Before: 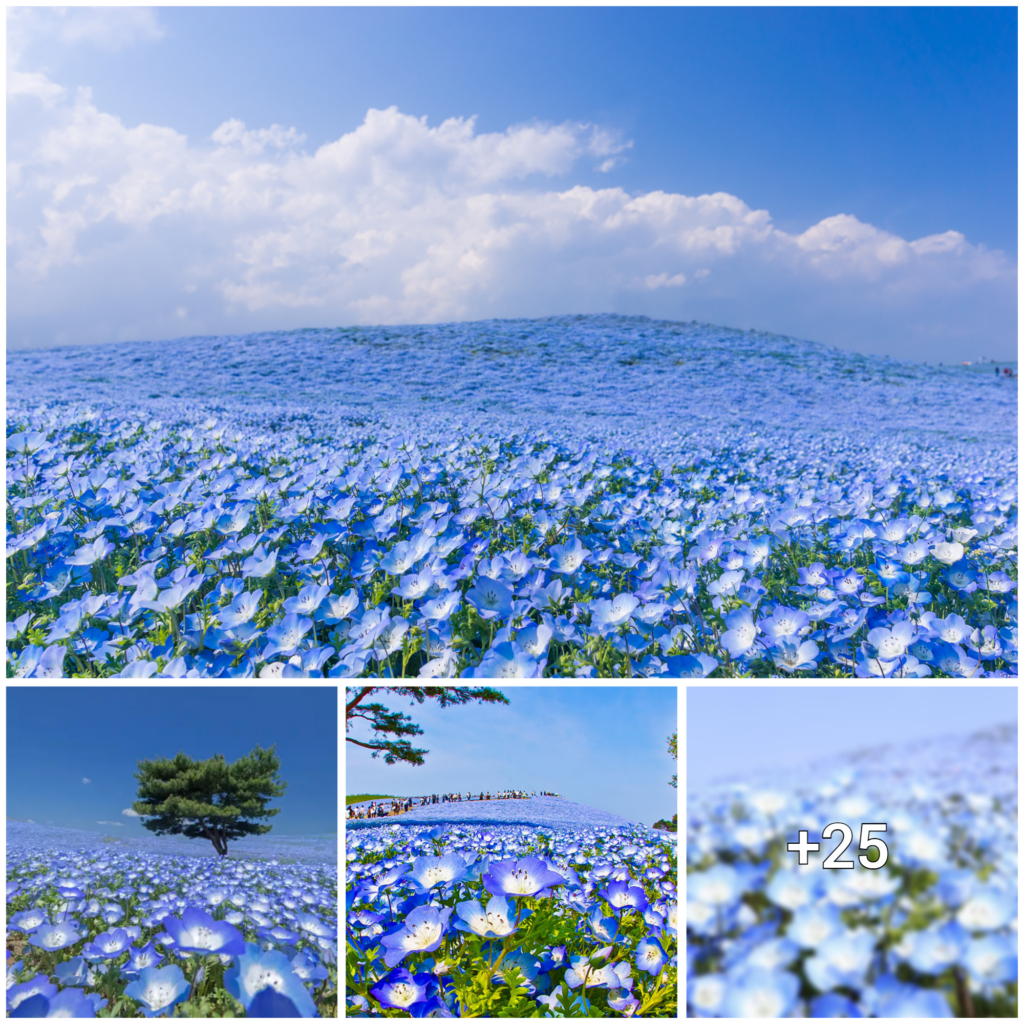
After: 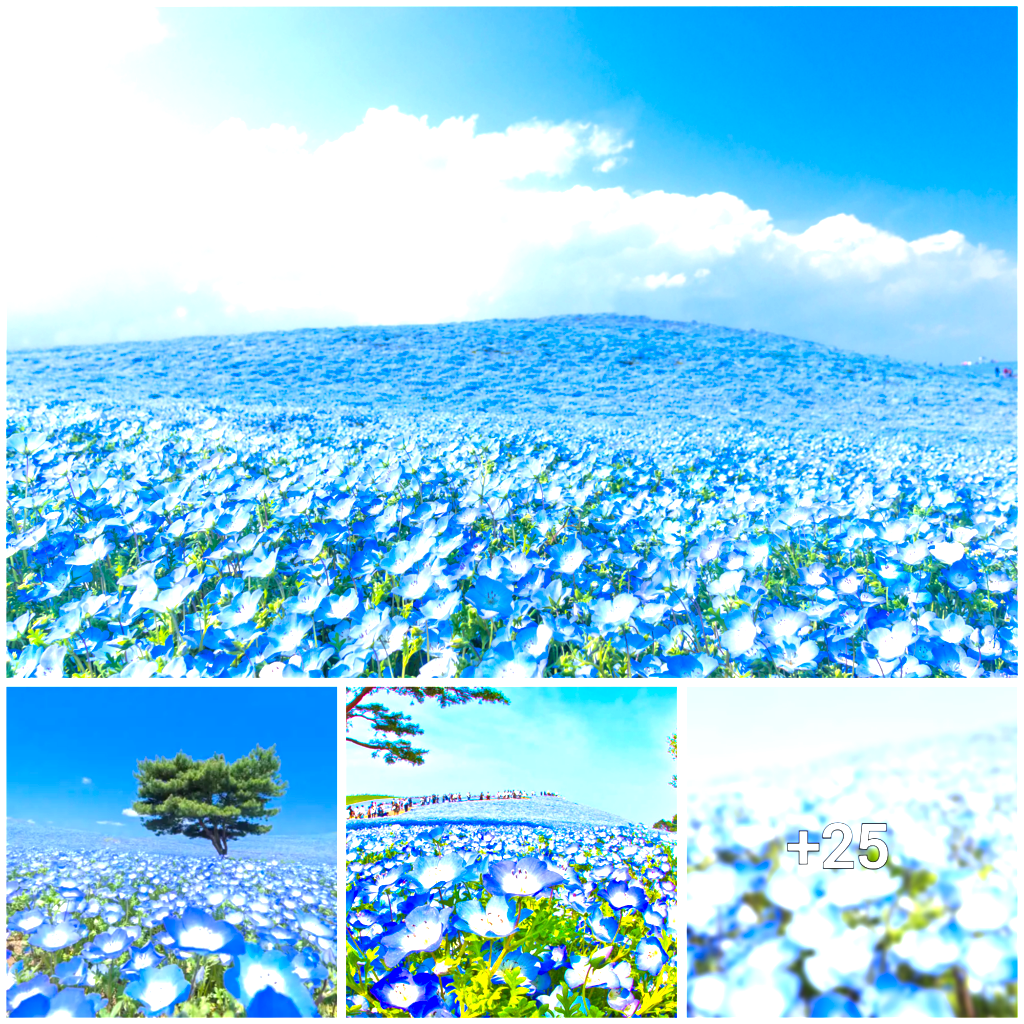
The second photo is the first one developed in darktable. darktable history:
exposure: black level correction 0, exposure 1.45 EV, compensate exposure bias true, compensate highlight preservation false
color zones: curves: ch0 [(0, 0.613) (0.01, 0.613) (0.245, 0.448) (0.498, 0.529) (0.642, 0.665) (0.879, 0.777) (0.99, 0.613)]; ch1 [(0, 0) (0.143, 0) (0.286, 0) (0.429, 0) (0.571, 0) (0.714, 0) (0.857, 0)], mix -121.96%
